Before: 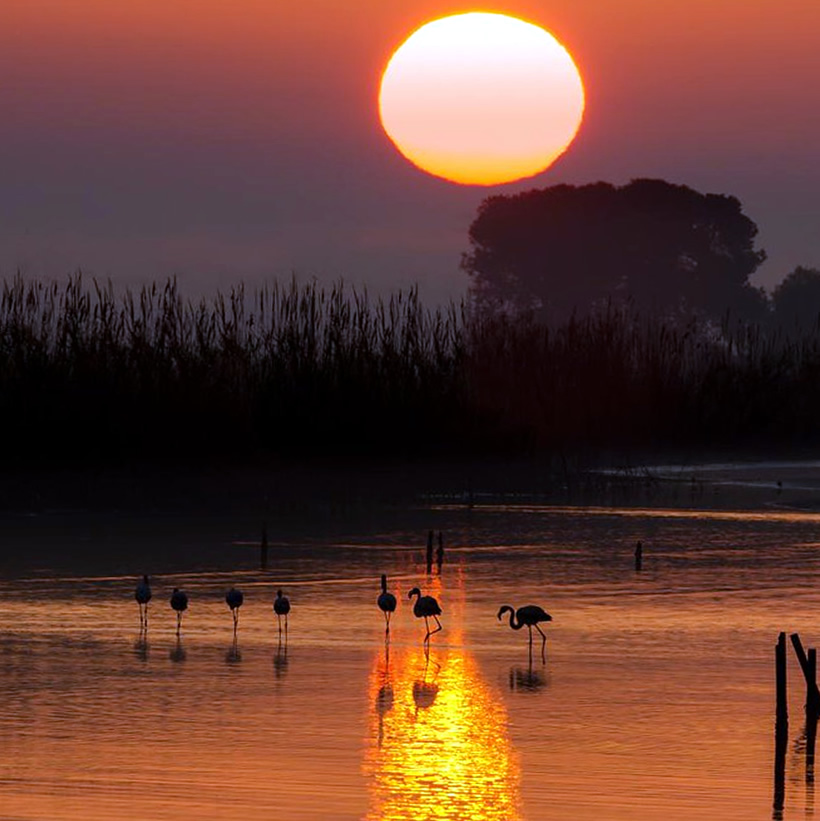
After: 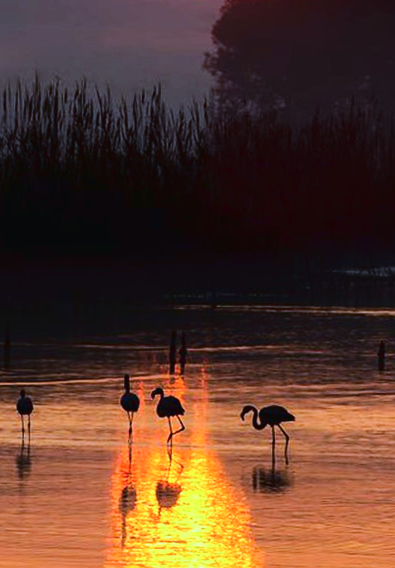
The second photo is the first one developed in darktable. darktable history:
tone curve: curves: ch0 [(0, 0.023) (0.103, 0.087) (0.295, 0.297) (0.445, 0.531) (0.553, 0.665) (0.735, 0.843) (0.994, 1)]; ch1 [(0, 0) (0.414, 0.395) (0.447, 0.447) (0.485, 0.5) (0.512, 0.524) (0.542, 0.581) (0.581, 0.632) (0.646, 0.715) (1, 1)]; ch2 [(0, 0) (0.369, 0.388) (0.449, 0.431) (0.478, 0.471) (0.516, 0.517) (0.579, 0.624) (0.674, 0.775) (1, 1)], color space Lab, linked channels
color correction: highlights a* -10.13, highlights b* -9.69
crop: left 31.366%, top 24.47%, right 20.365%, bottom 6.325%
